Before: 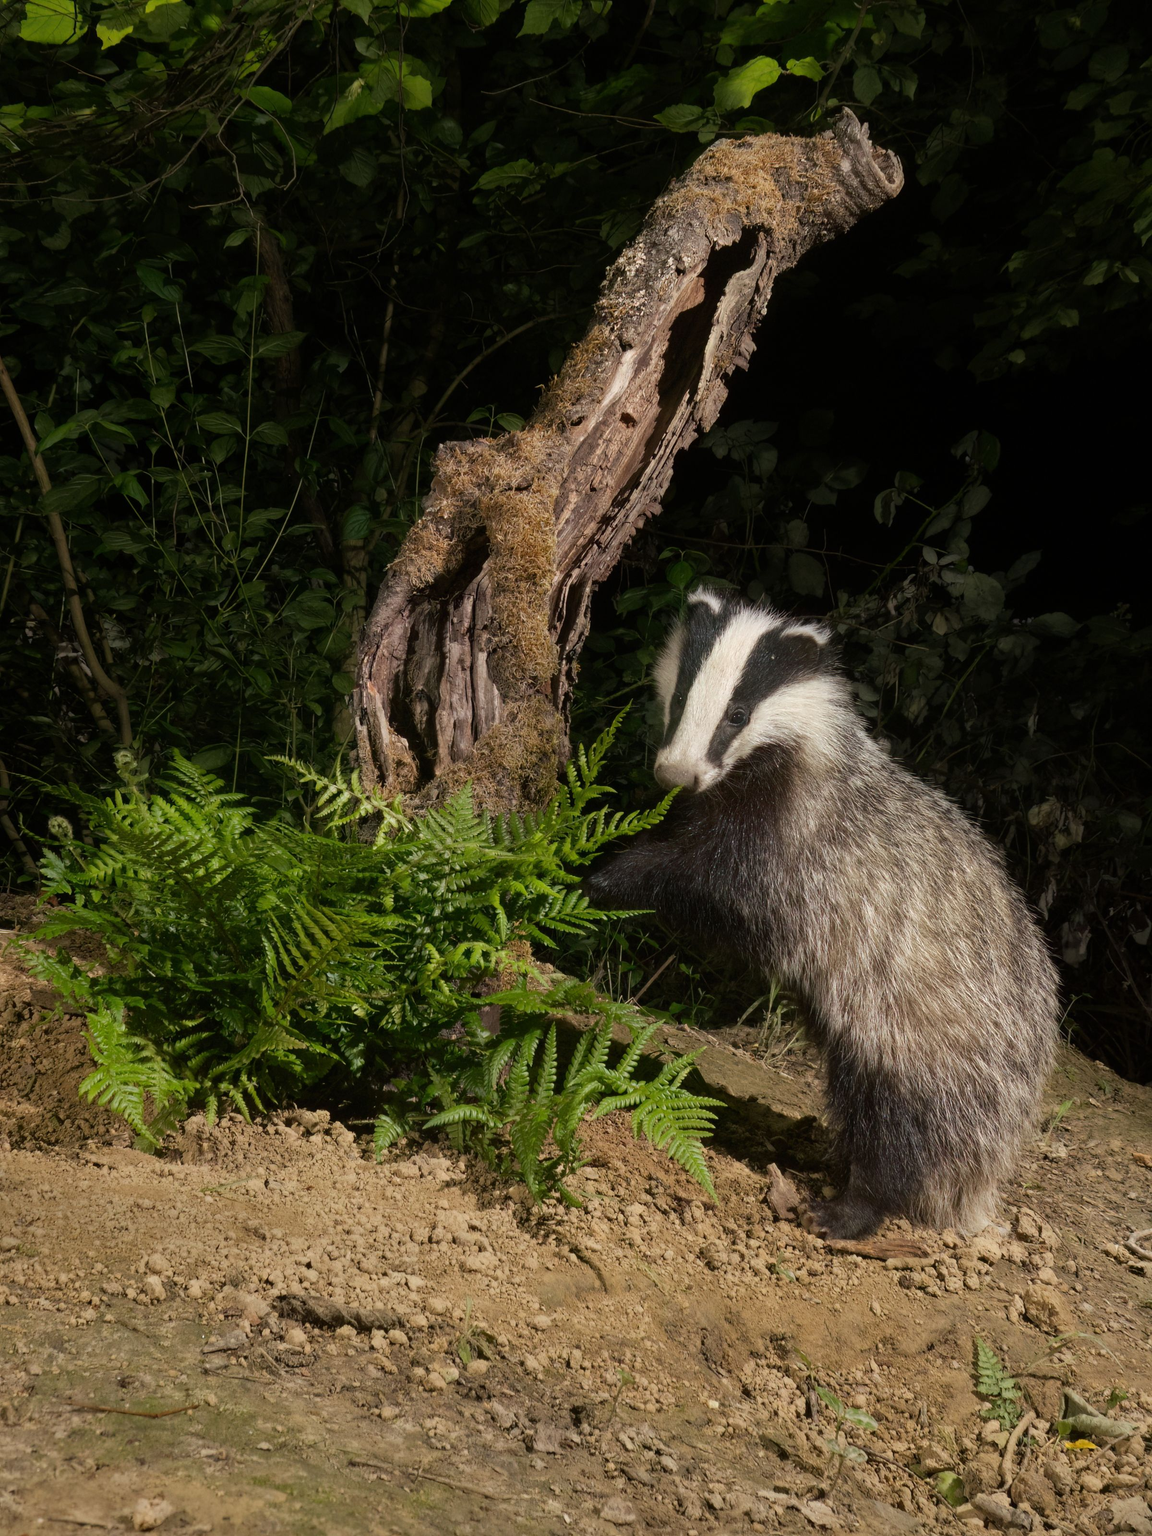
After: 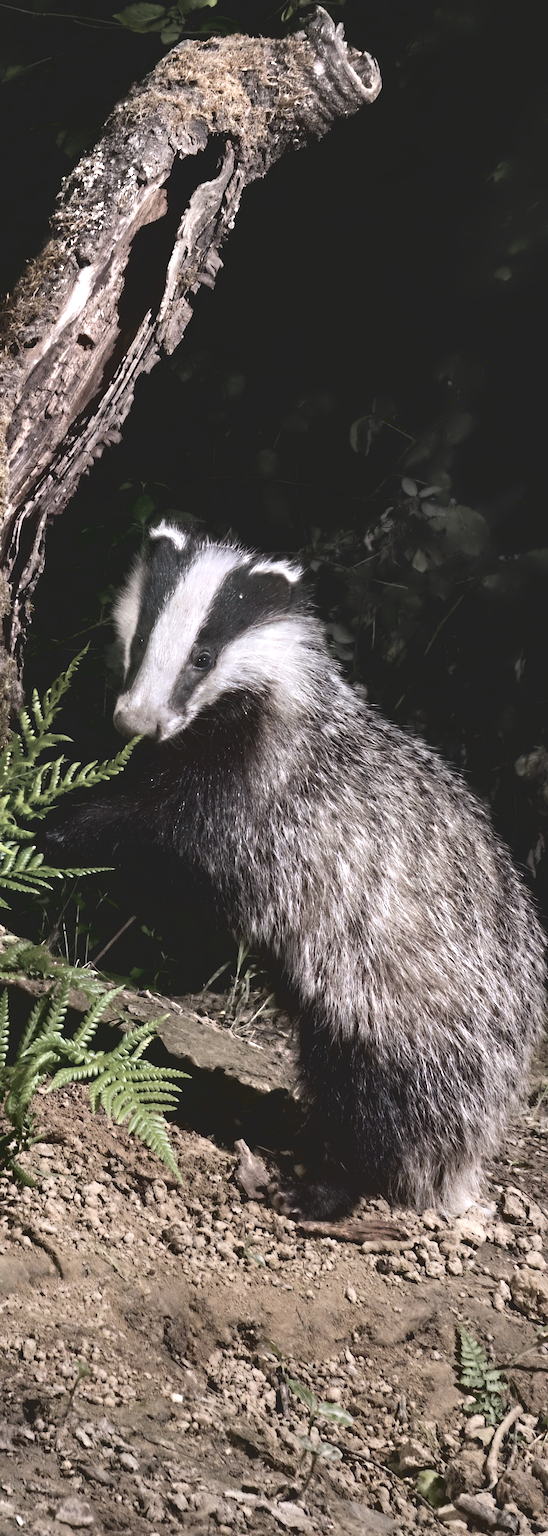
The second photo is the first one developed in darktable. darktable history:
tone equalizer: -8 EV -0.75 EV, -7 EV -0.7 EV, -6 EV -0.6 EV, -5 EV -0.4 EV, -3 EV 0.4 EV, -2 EV 0.6 EV, -1 EV 0.7 EV, +0 EV 0.75 EV, edges refinement/feathering 500, mask exposure compensation -1.57 EV, preserve details no
crop: left 47.628%, top 6.643%, right 7.874%
contrast equalizer: y [[0.783, 0.666, 0.575, 0.77, 0.556, 0.501], [0.5 ×6], [0.5 ×6], [0, 0.02, 0.272, 0.399, 0.062, 0], [0 ×6]]
color calibration: output R [0.999, 0.026, -0.11, 0], output G [-0.019, 1.037, -0.099, 0], output B [0.022, -0.023, 0.902, 0], illuminant custom, x 0.367, y 0.392, temperature 4437.75 K, clip negative RGB from gamut false
contrast brightness saturation: contrast -0.26, saturation -0.43
